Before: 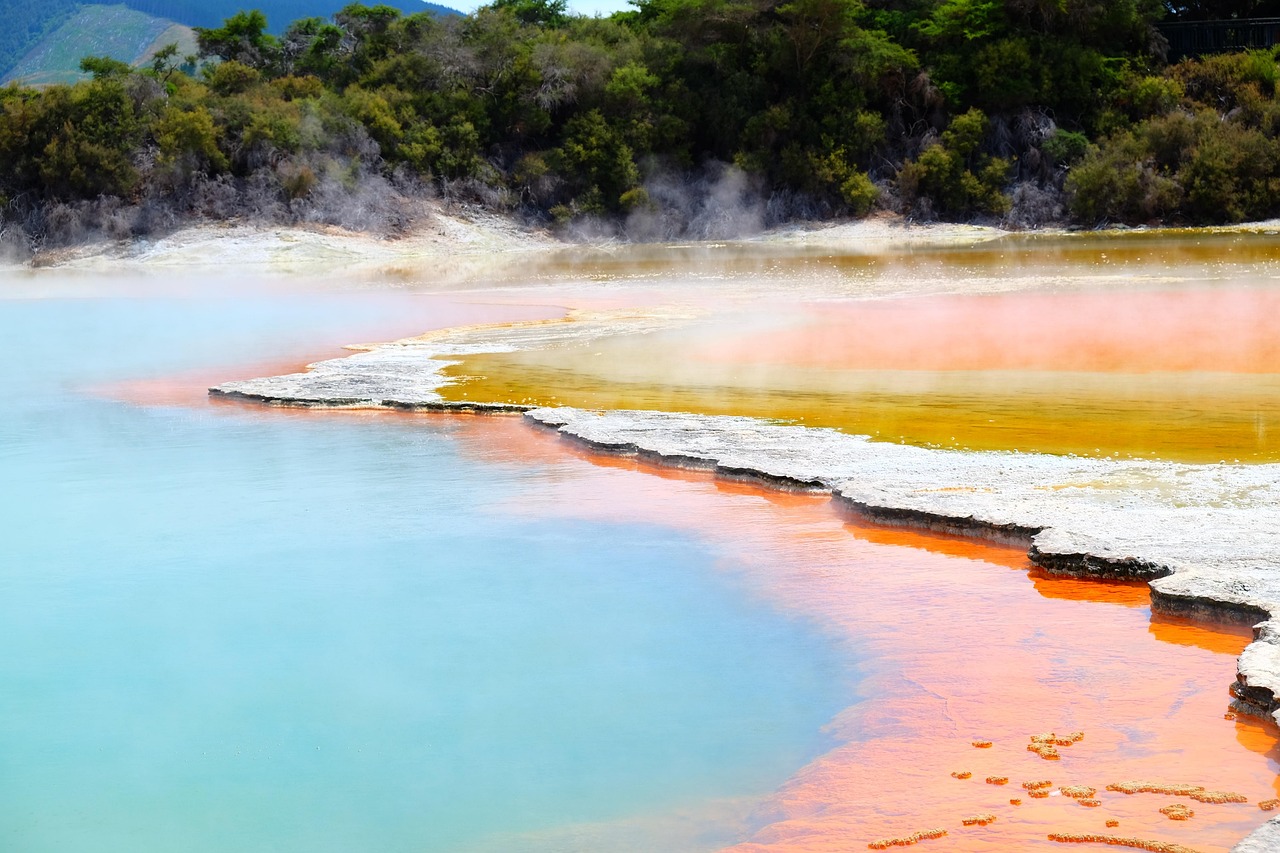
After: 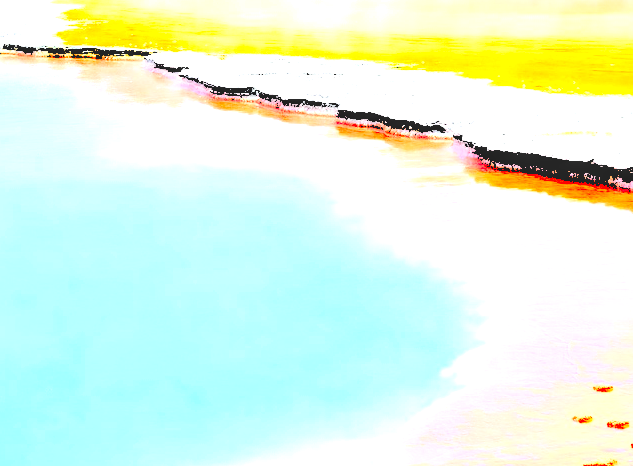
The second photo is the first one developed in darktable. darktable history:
white balance: red 0.967, blue 1.049
levels: levels [0.246, 0.246, 0.506]
crop: left 29.672%, top 41.786%, right 20.851%, bottom 3.487%
tone curve: curves: ch0 [(0, 0.015) (0.037, 0.032) (0.131, 0.113) (0.275, 0.26) (0.497, 0.531) (0.617, 0.663) (0.704, 0.748) (0.813, 0.842) (0.911, 0.931) (0.997, 1)]; ch1 [(0, 0) (0.301, 0.3) (0.444, 0.438) (0.493, 0.494) (0.501, 0.499) (0.534, 0.543) (0.582, 0.605) (0.658, 0.687) (0.746, 0.79) (1, 1)]; ch2 [(0, 0) (0.246, 0.234) (0.36, 0.356) (0.415, 0.426) (0.476, 0.492) (0.502, 0.499) (0.525, 0.513) (0.533, 0.534) (0.586, 0.598) (0.634, 0.643) (0.706, 0.717) (0.853, 0.83) (1, 0.951)], color space Lab, independent channels, preserve colors none
contrast brightness saturation: contrast 0.13, brightness -0.24, saturation 0.14
local contrast: on, module defaults
tone equalizer: on, module defaults
